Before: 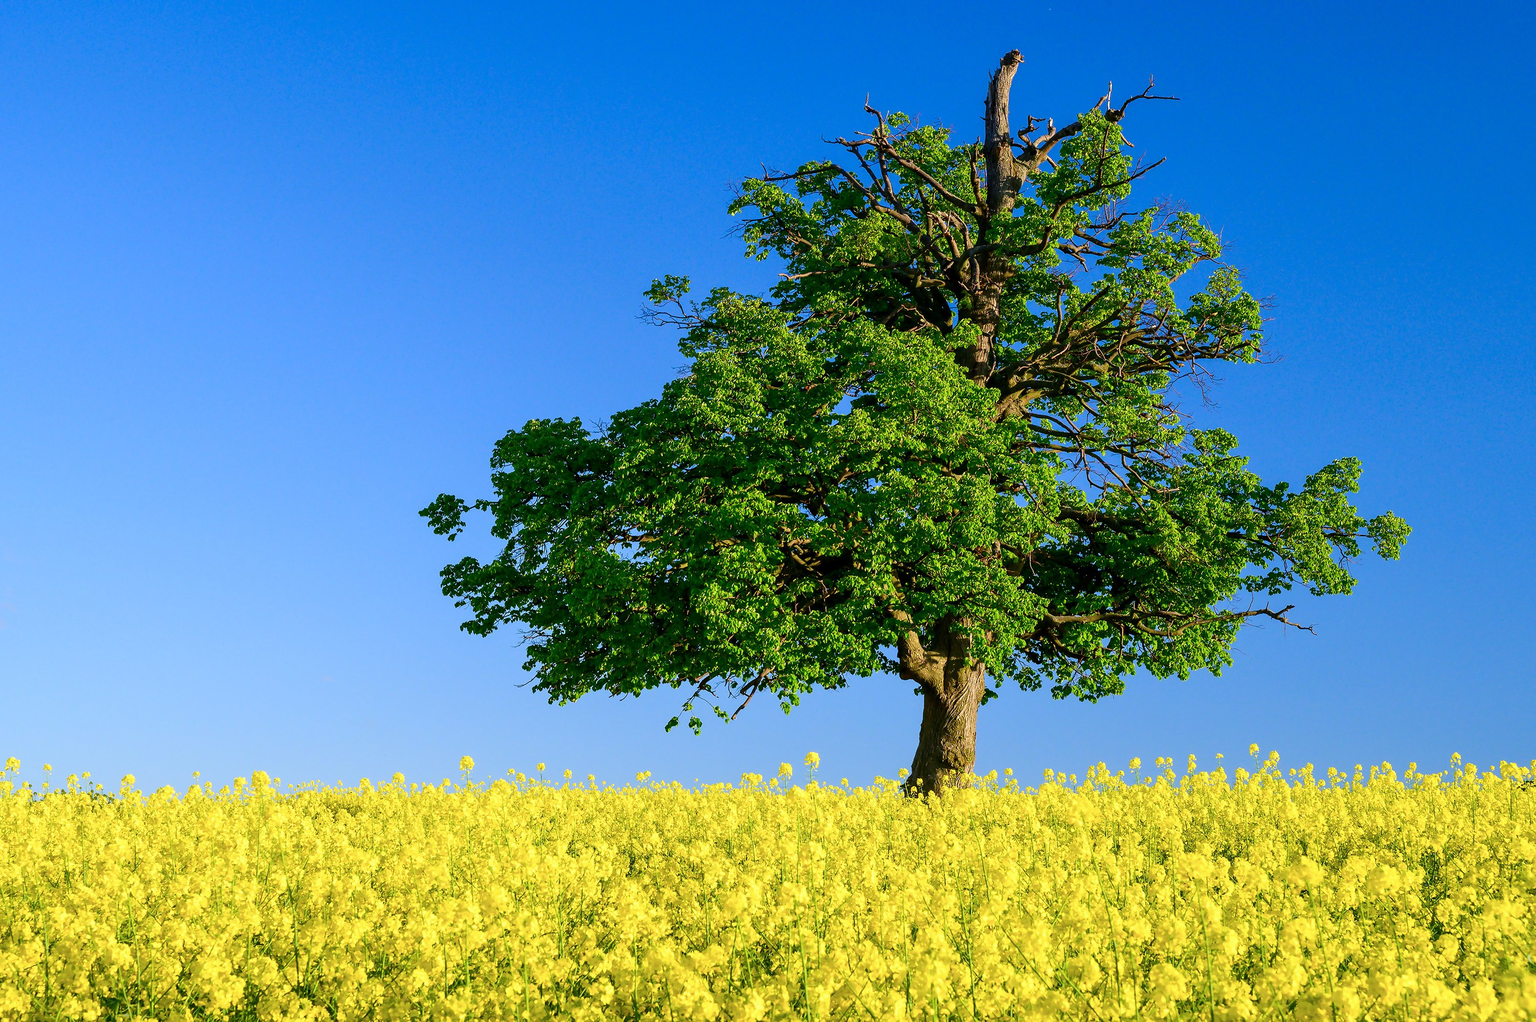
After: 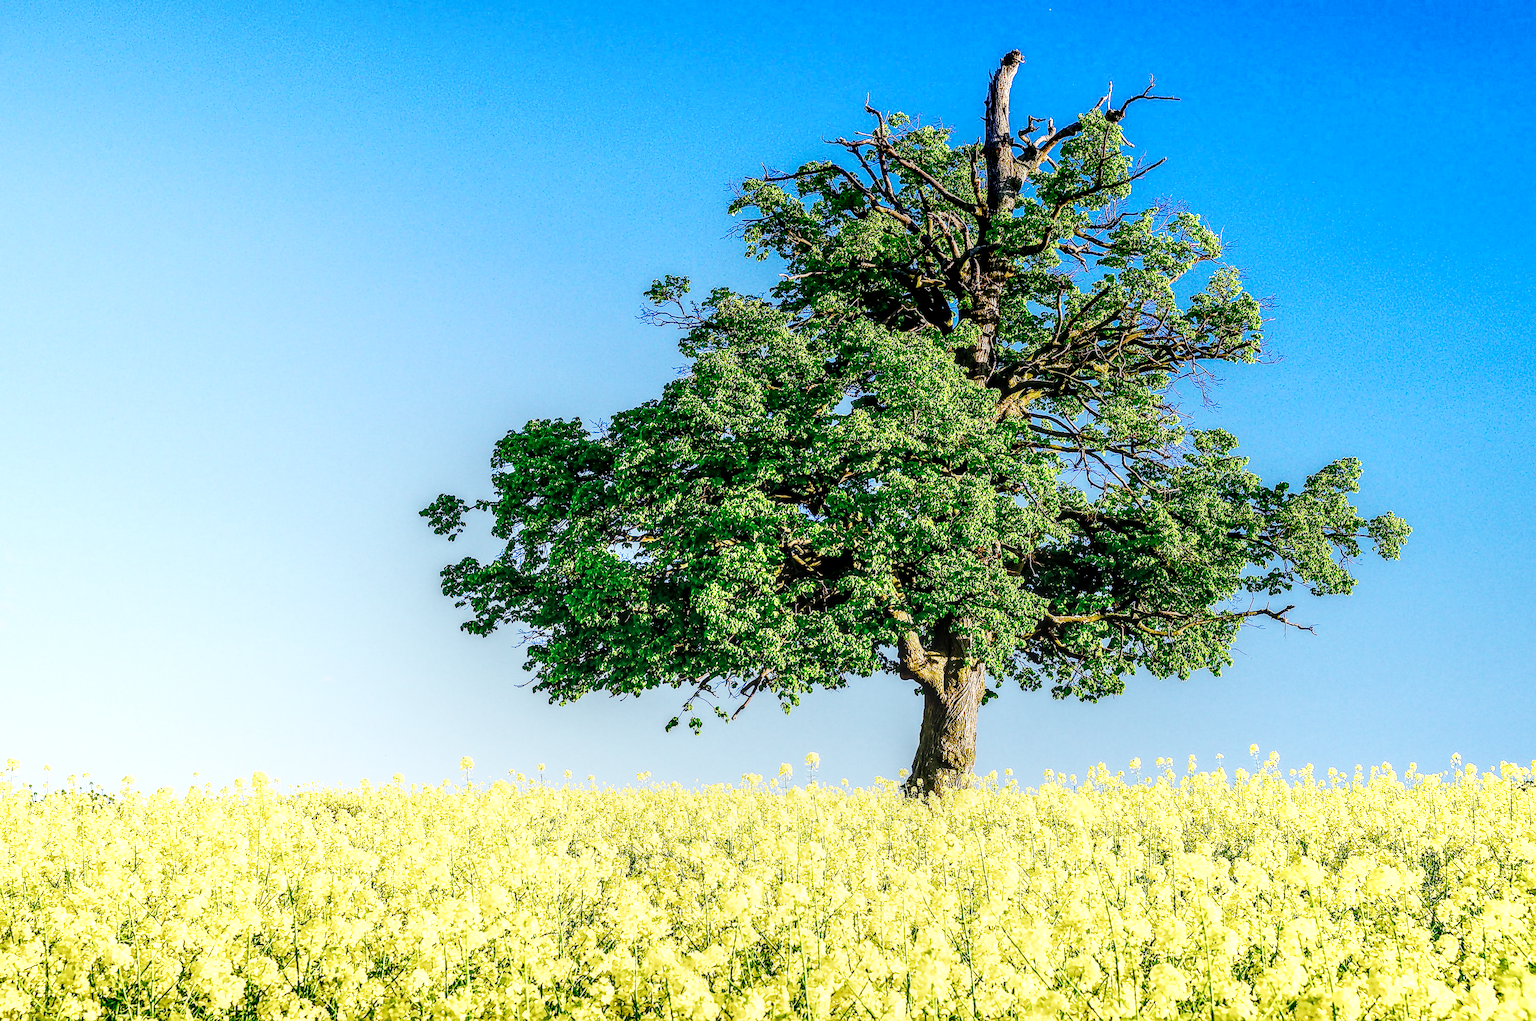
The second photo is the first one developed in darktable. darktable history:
base curve: curves: ch0 [(0, 0) (0.007, 0.004) (0.027, 0.03) (0.046, 0.07) (0.207, 0.54) (0.442, 0.872) (0.673, 0.972) (1, 1)], preserve colors none
local contrast: highlights 0%, shadows 2%, detail 182%
sharpen: on, module defaults
color calibration: illuminant as shot in camera, x 0.363, y 0.385, temperature 4533.3 K
